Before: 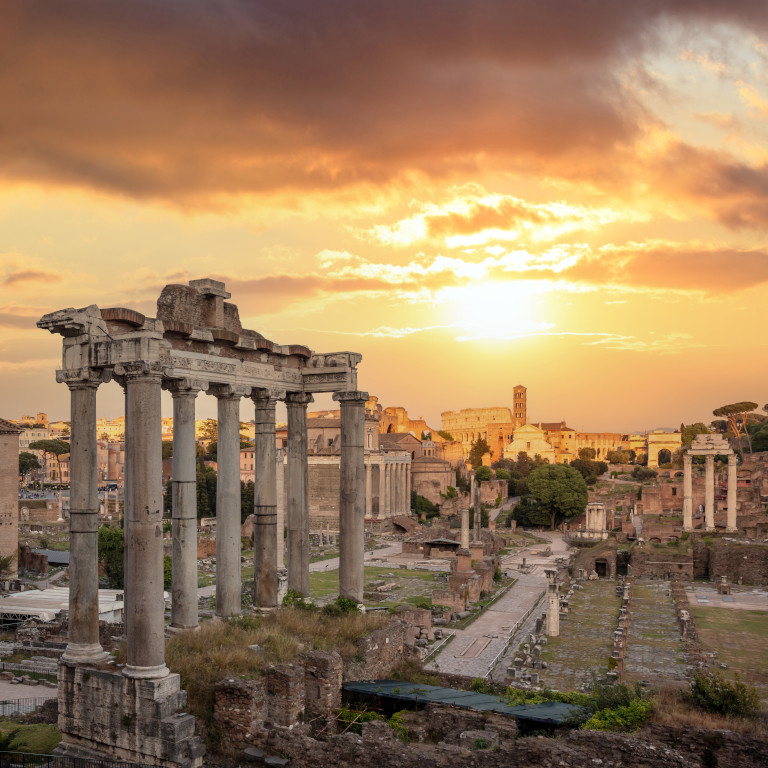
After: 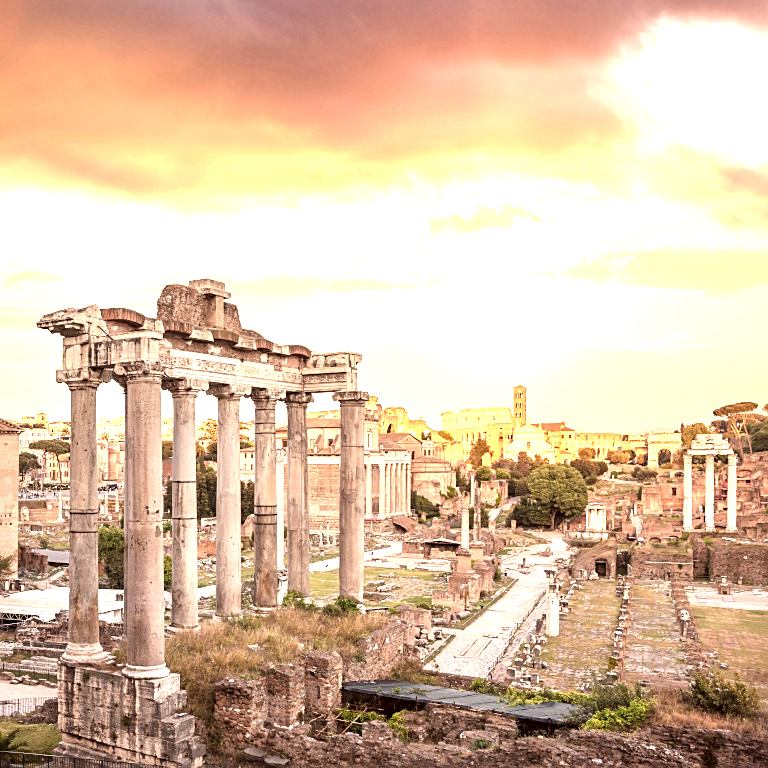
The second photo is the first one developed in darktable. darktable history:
color correction: highlights a* 10.21, highlights b* 9.79, shadows a* 8.61, shadows b* 7.88, saturation 0.8
exposure: exposure 2 EV, compensate highlight preservation false
sharpen: on, module defaults
